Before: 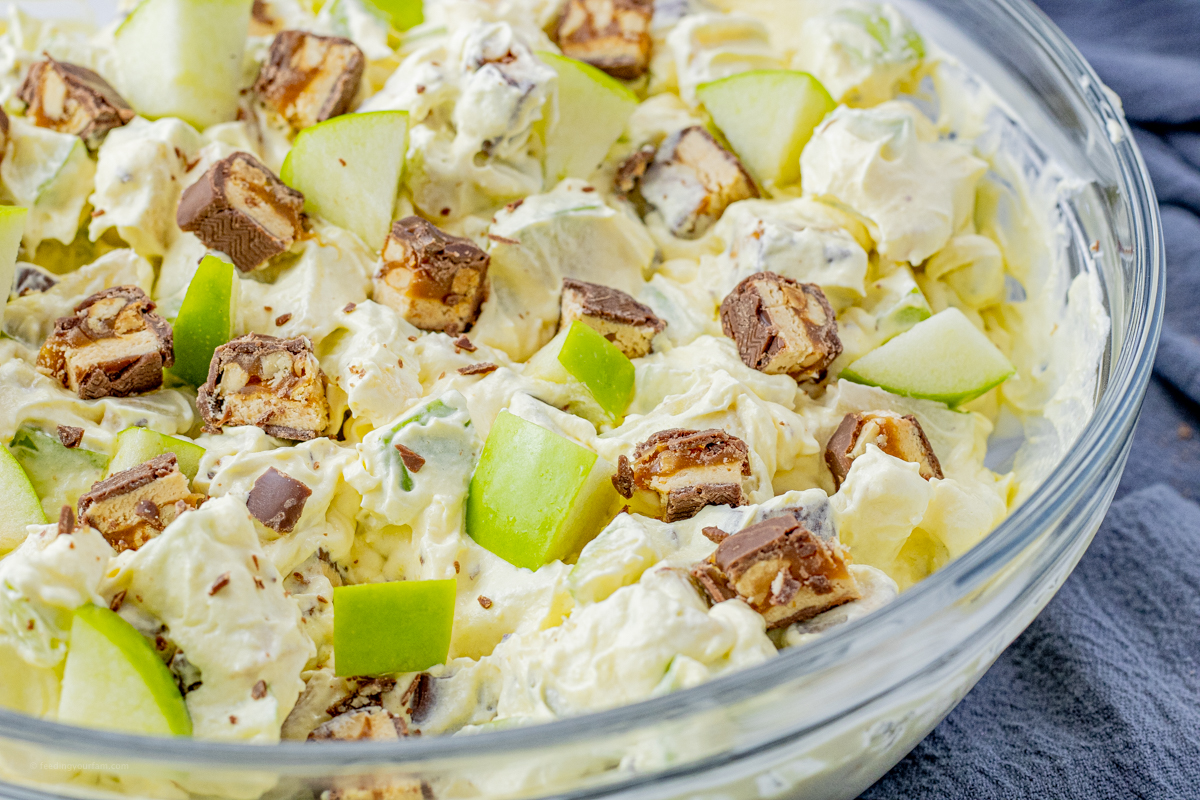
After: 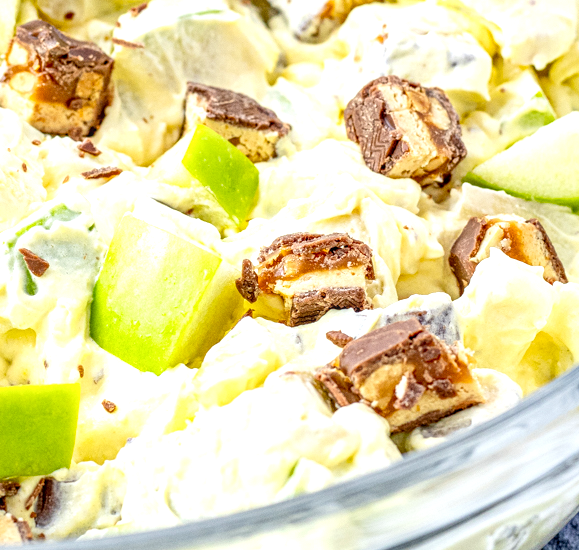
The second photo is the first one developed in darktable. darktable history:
crop: left 31.407%, top 24.606%, right 20.282%, bottom 6.585%
exposure: exposure 0.742 EV, compensate exposure bias true, compensate highlight preservation false
local contrast: on, module defaults
